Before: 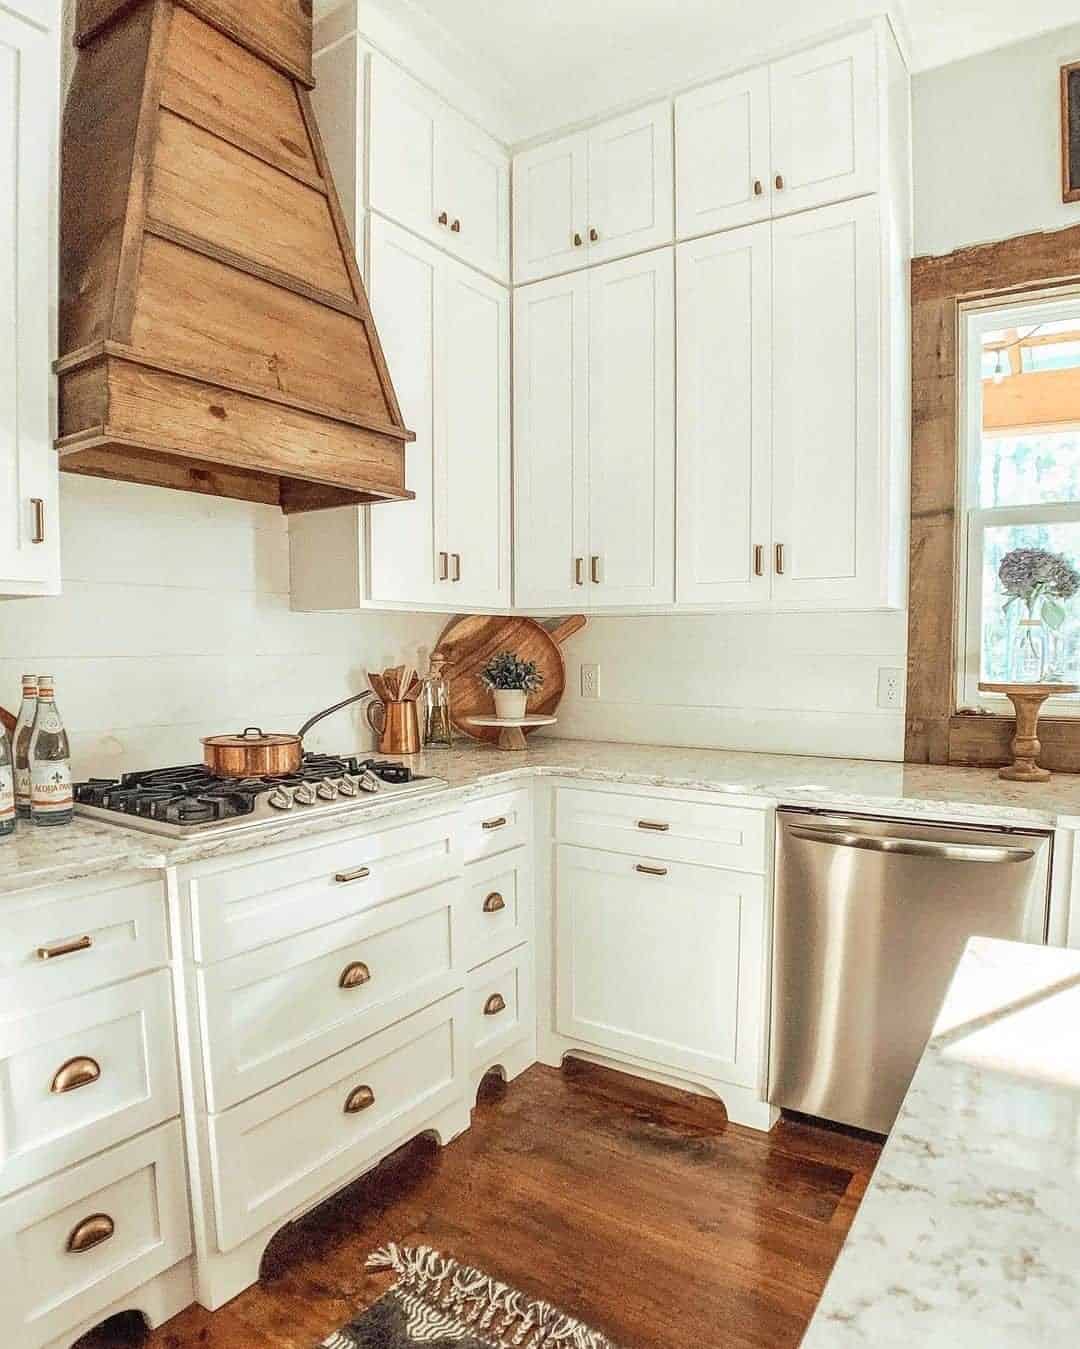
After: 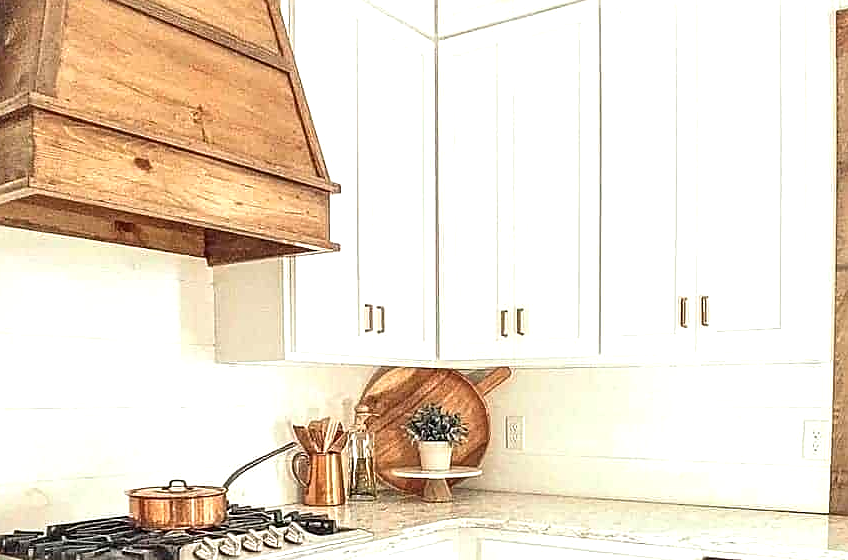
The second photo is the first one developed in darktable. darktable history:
sharpen: on, module defaults
exposure: black level correction 0, exposure 0.7 EV, compensate exposure bias true, compensate highlight preservation false
crop: left 7.036%, top 18.398%, right 14.379%, bottom 40.043%
